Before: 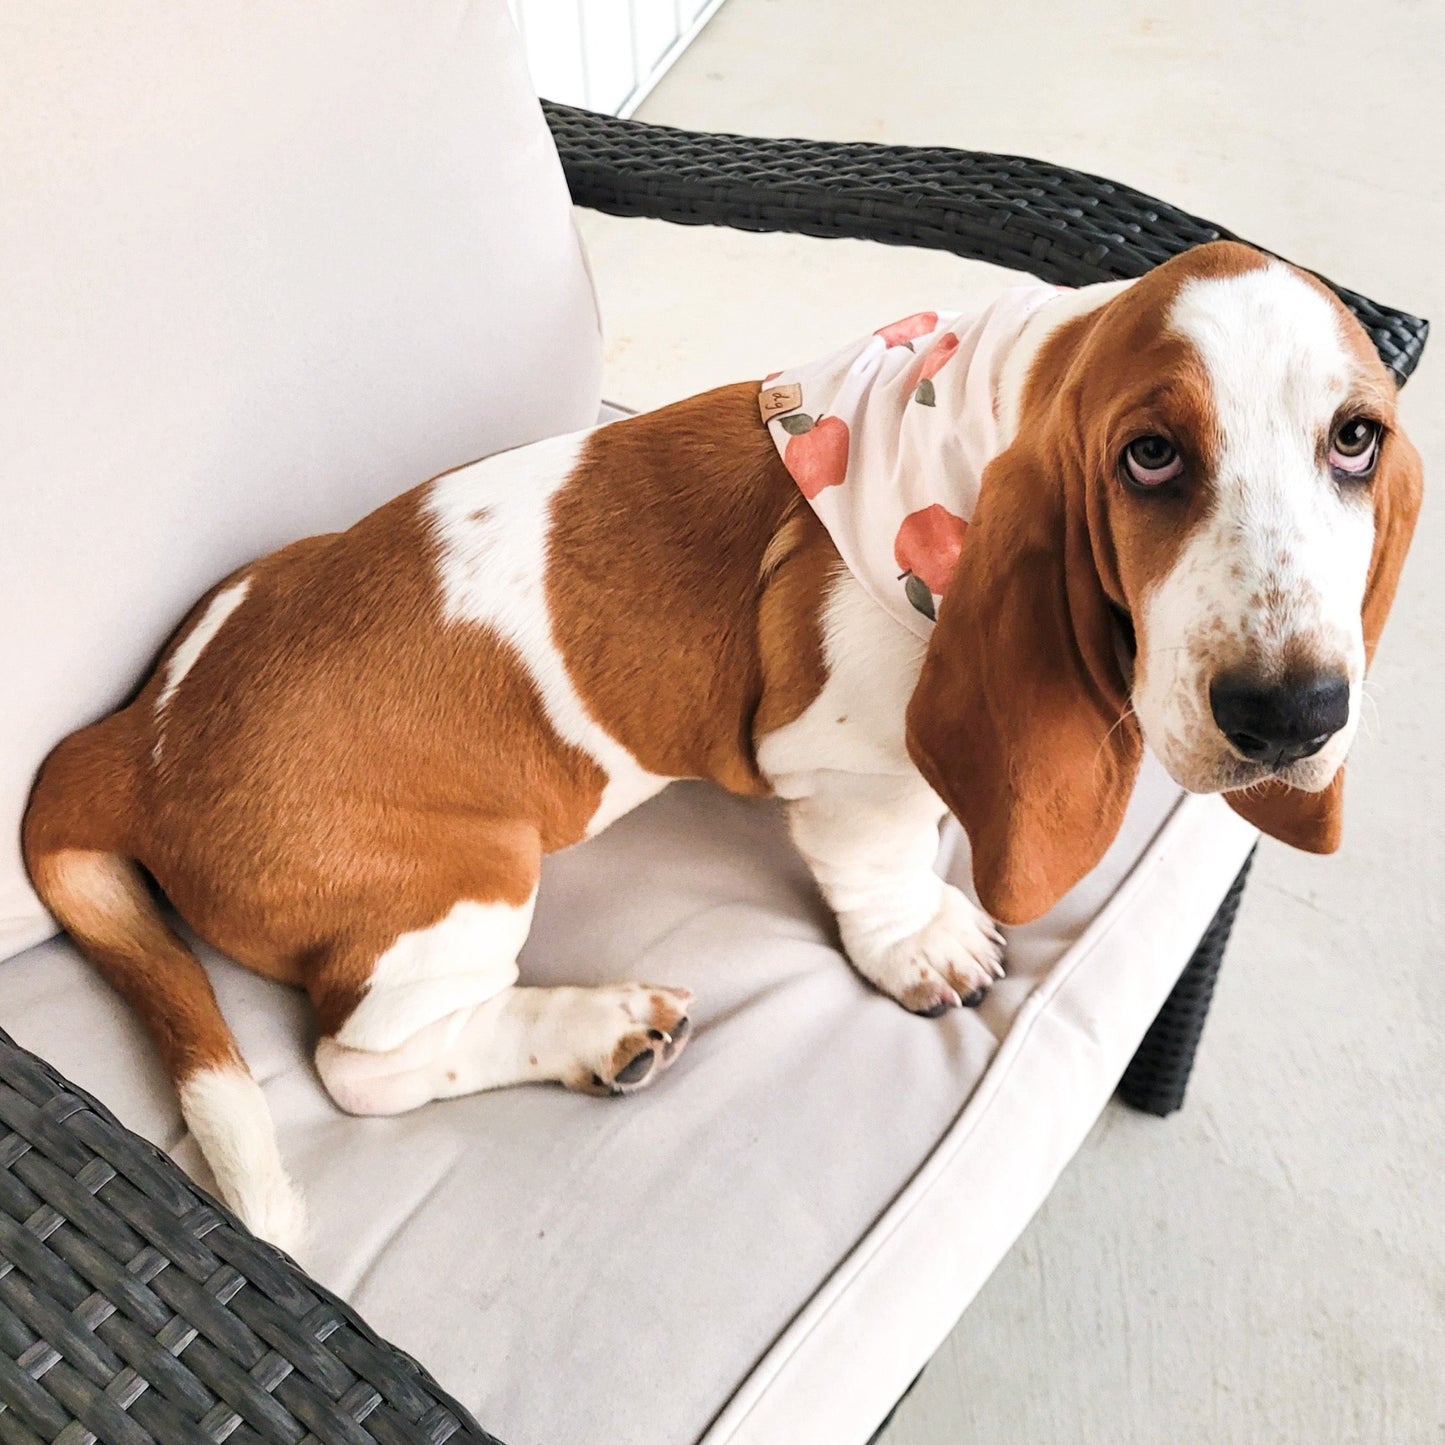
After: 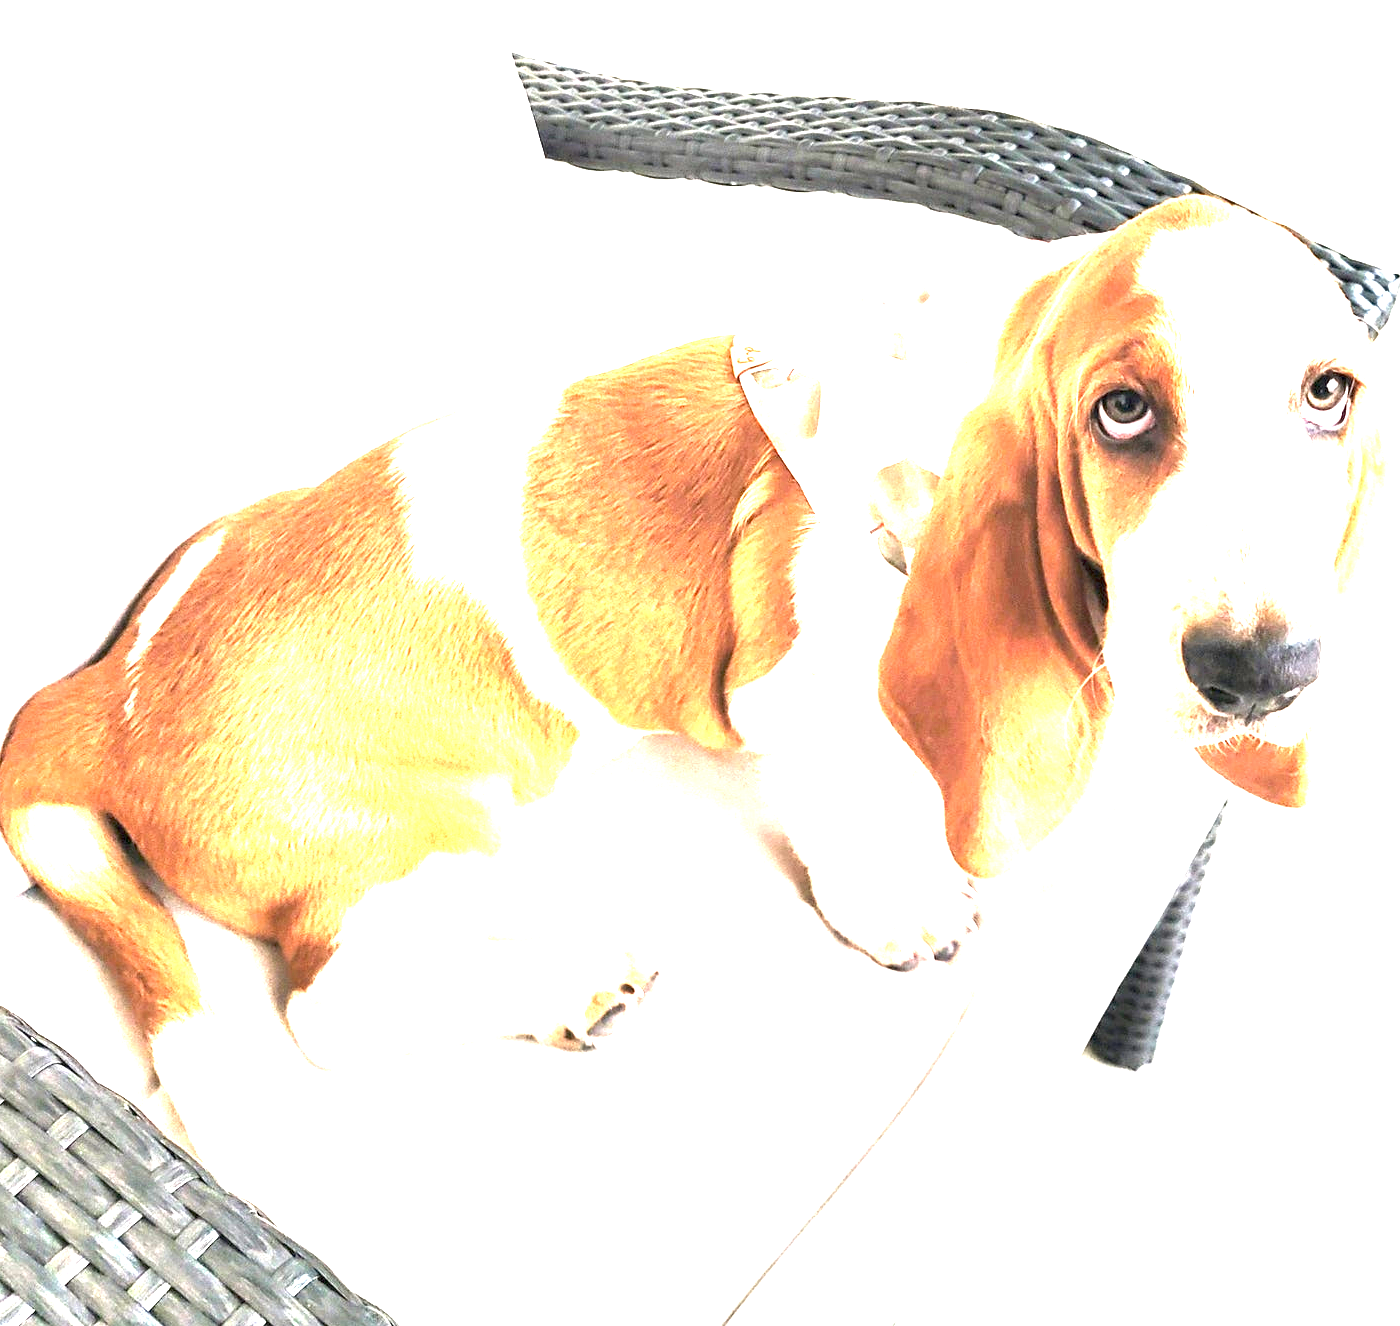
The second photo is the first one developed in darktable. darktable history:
crop: left 1.964%, top 3.251%, right 1.122%, bottom 4.933%
exposure: exposure 3 EV, compensate highlight preservation false
